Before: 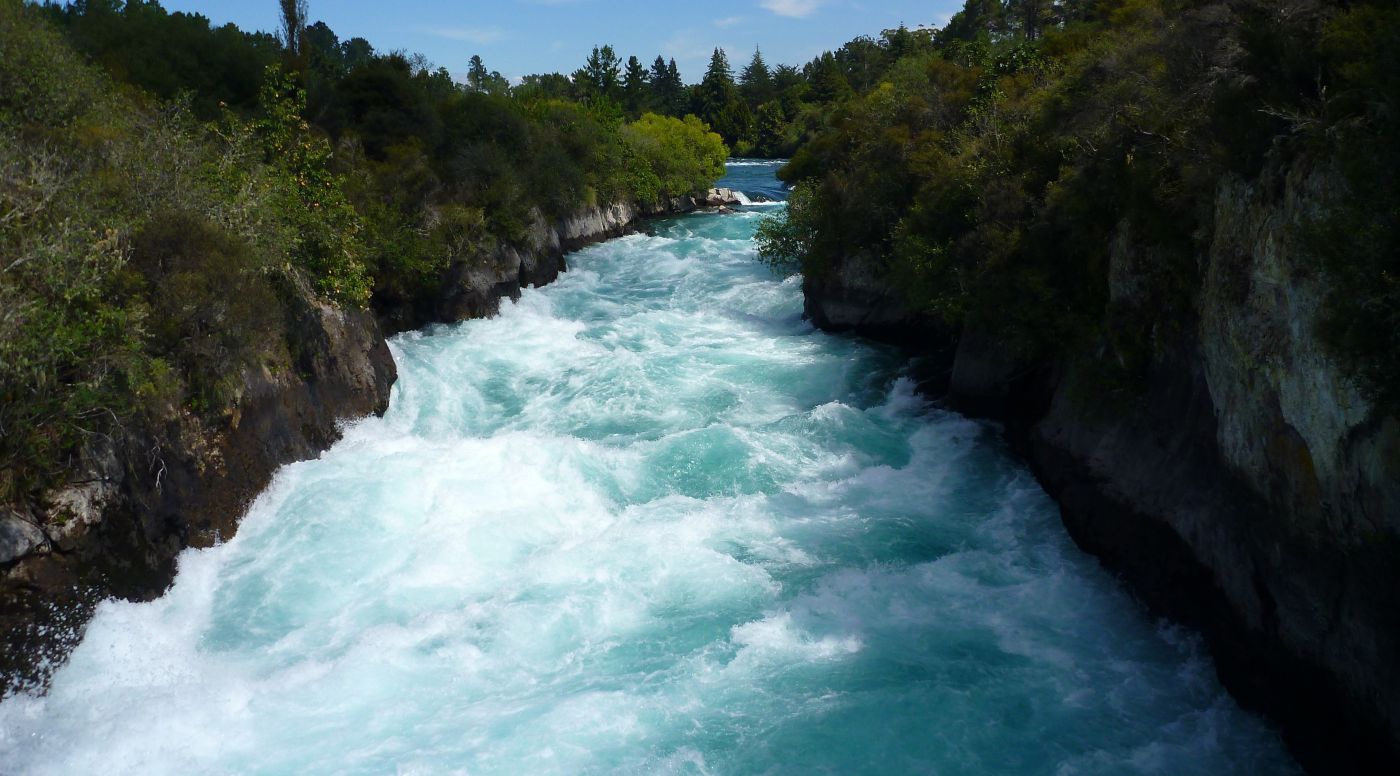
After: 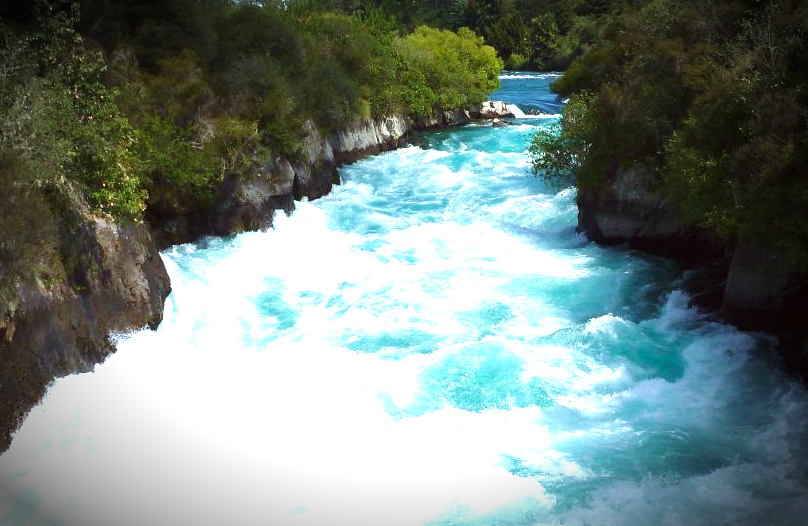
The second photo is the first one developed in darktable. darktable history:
velvia: on, module defaults
crop: left 16.178%, top 11.257%, right 26.053%, bottom 20.838%
vignetting: fall-off start 79.18%, brightness -0.861, width/height ratio 1.326
exposure: black level correction 0, exposure 1.2 EV, compensate highlight preservation false
color correction: highlights a* -4.91, highlights b* -3.91, shadows a* 3.97, shadows b* 4.21
